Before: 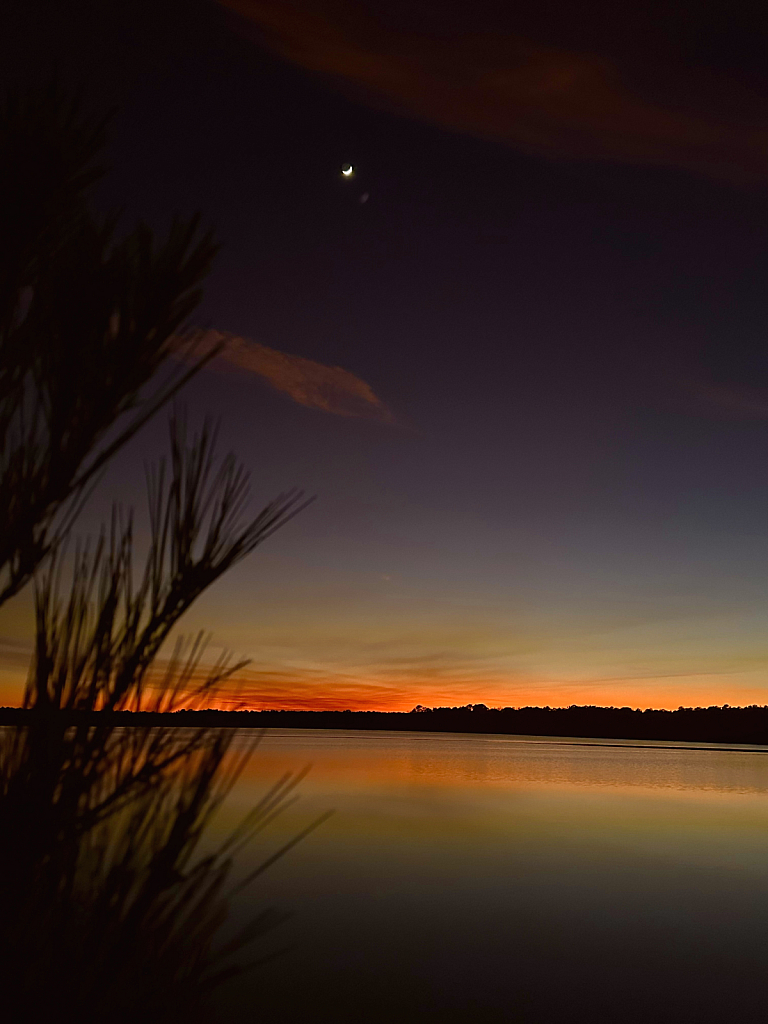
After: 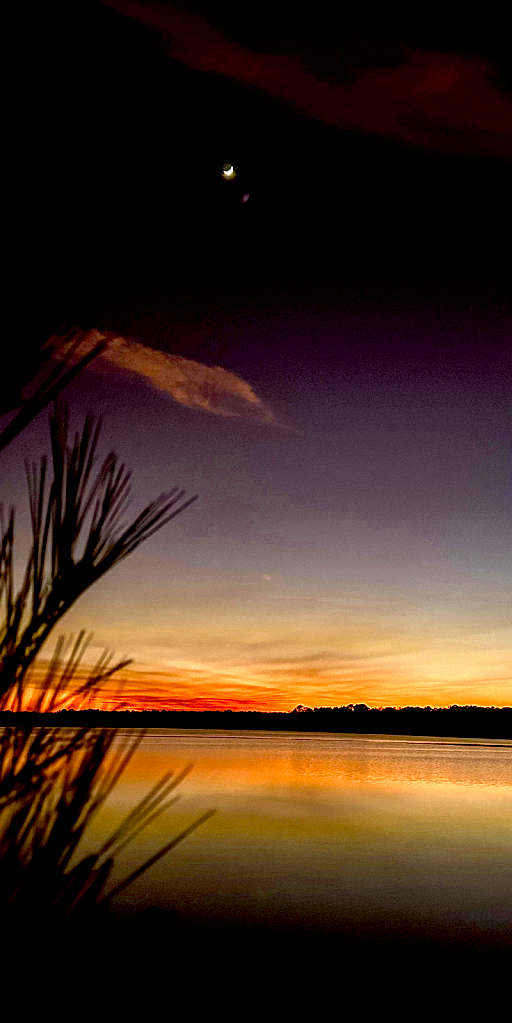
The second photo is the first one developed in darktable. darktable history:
local contrast: highlights 19%, detail 186%
exposure: black level correction 0.011, exposure 1.088 EV, compensate exposure bias true, compensate highlight preservation false
crop and rotate: left 15.546%, right 17.787%
